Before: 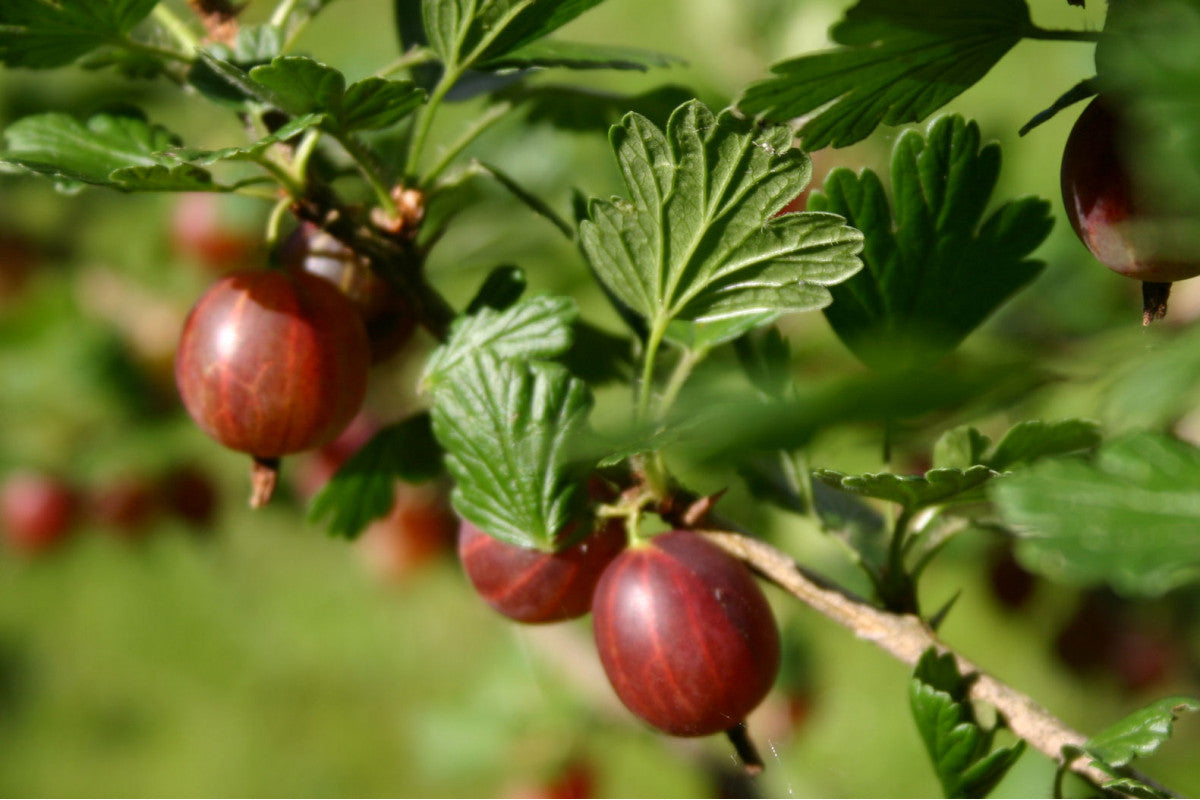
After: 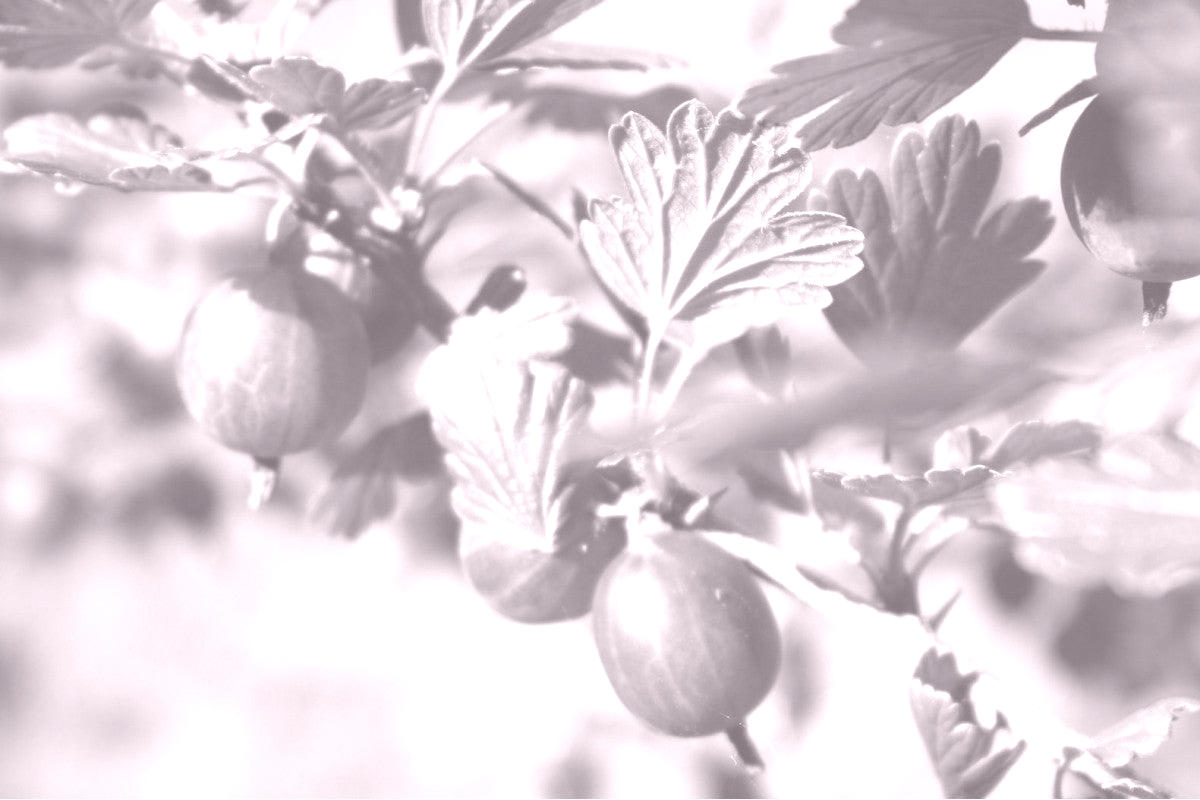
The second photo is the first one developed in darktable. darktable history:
colorize: hue 25.2°, saturation 83%, source mix 82%, lightness 79%, version 1
exposure: exposure 0.02 EV, compensate highlight preservation false
